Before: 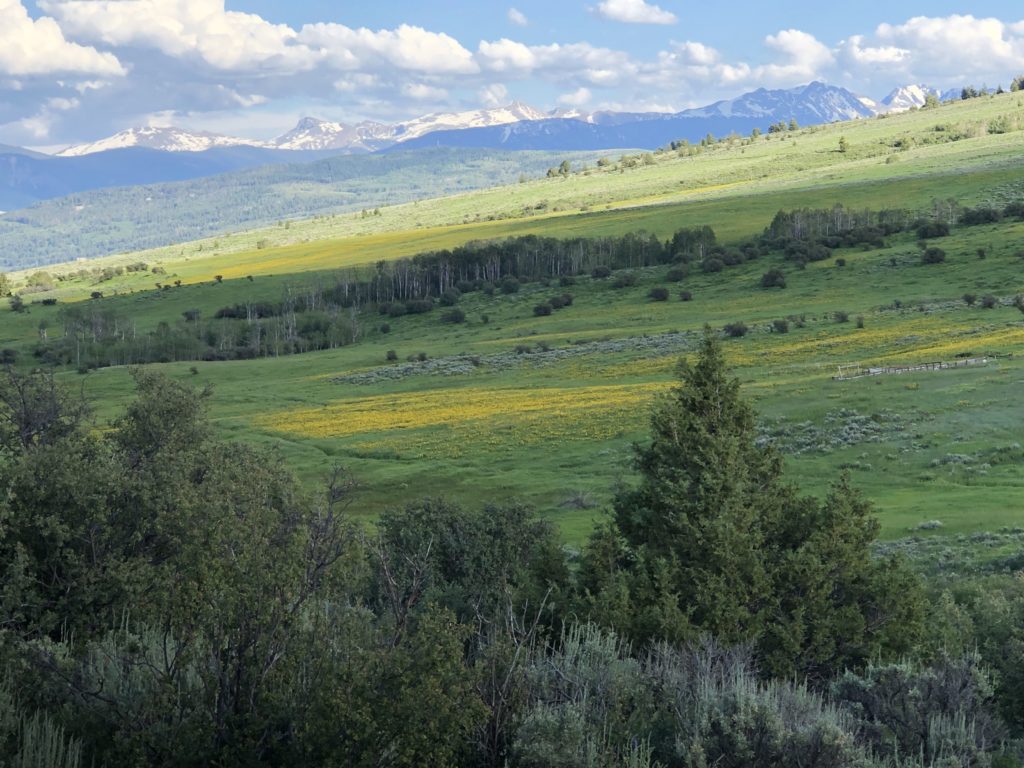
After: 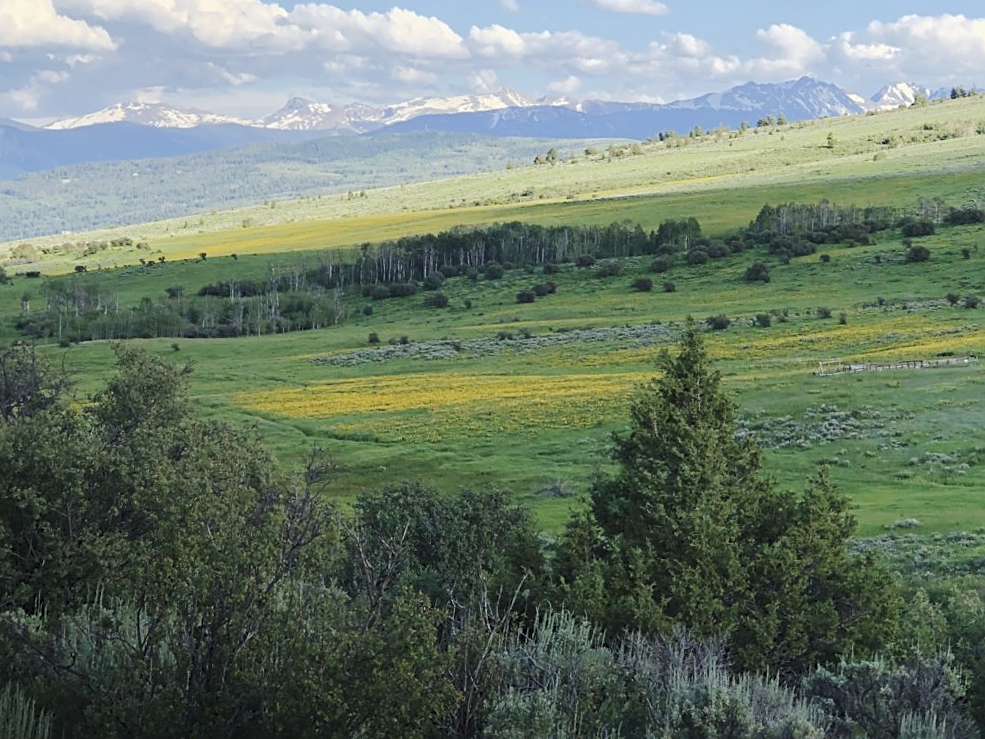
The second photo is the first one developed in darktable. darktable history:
exposure: exposure -0.064 EV, compensate highlight preservation false
crop and rotate: angle -1.69°
sharpen: on, module defaults
tone curve: curves: ch0 [(0, 0) (0.003, 0.054) (0.011, 0.058) (0.025, 0.069) (0.044, 0.087) (0.069, 0.1) (0.1, 0.123) (0.136, 0.152) (0.177, 0.183) (0.224, 0.234) (0.277, 0.291) (0.335, 0.367) (0.399, 0.441) (0.468, 0.524) (0.543, 0.6) (0.623, 0.673) (0.709, 0.744) (0.801, 0.812) (0.898, 0.89) (1, 1)], preserve colors none
